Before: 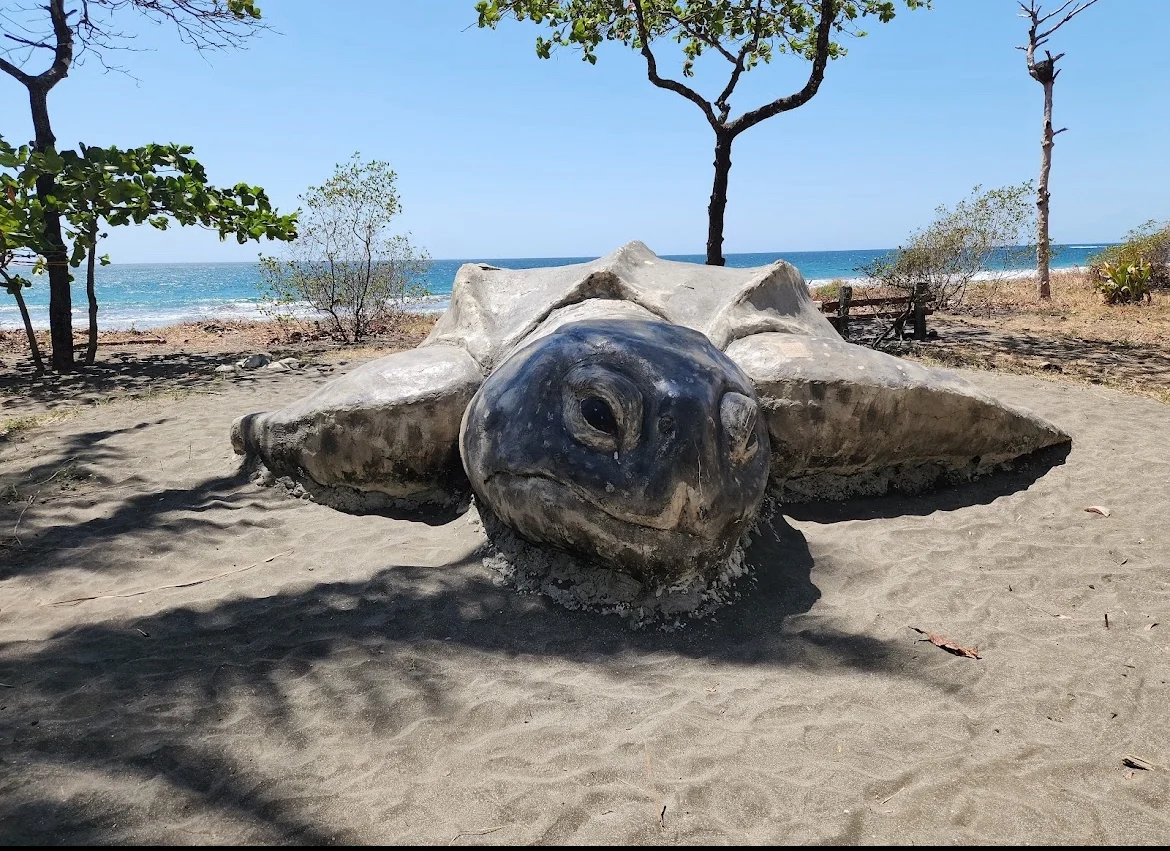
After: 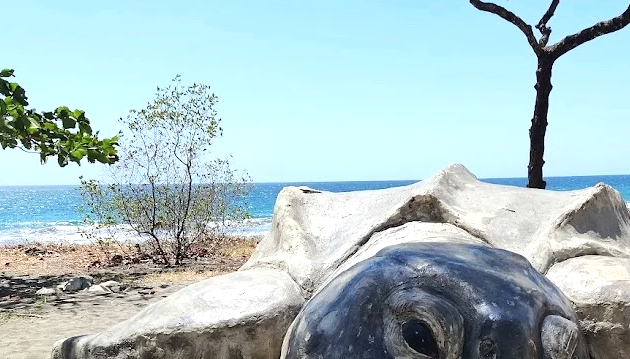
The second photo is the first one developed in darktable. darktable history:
crop: left 15.306%, top 9.065%, right 30.789%, bottom 48.638%
exposure: black level correction 0.001, exposure 0.5 EV, compensate exposure bias true, compensate highlight preservation false
white balance: red 0.978, blue 0.999
